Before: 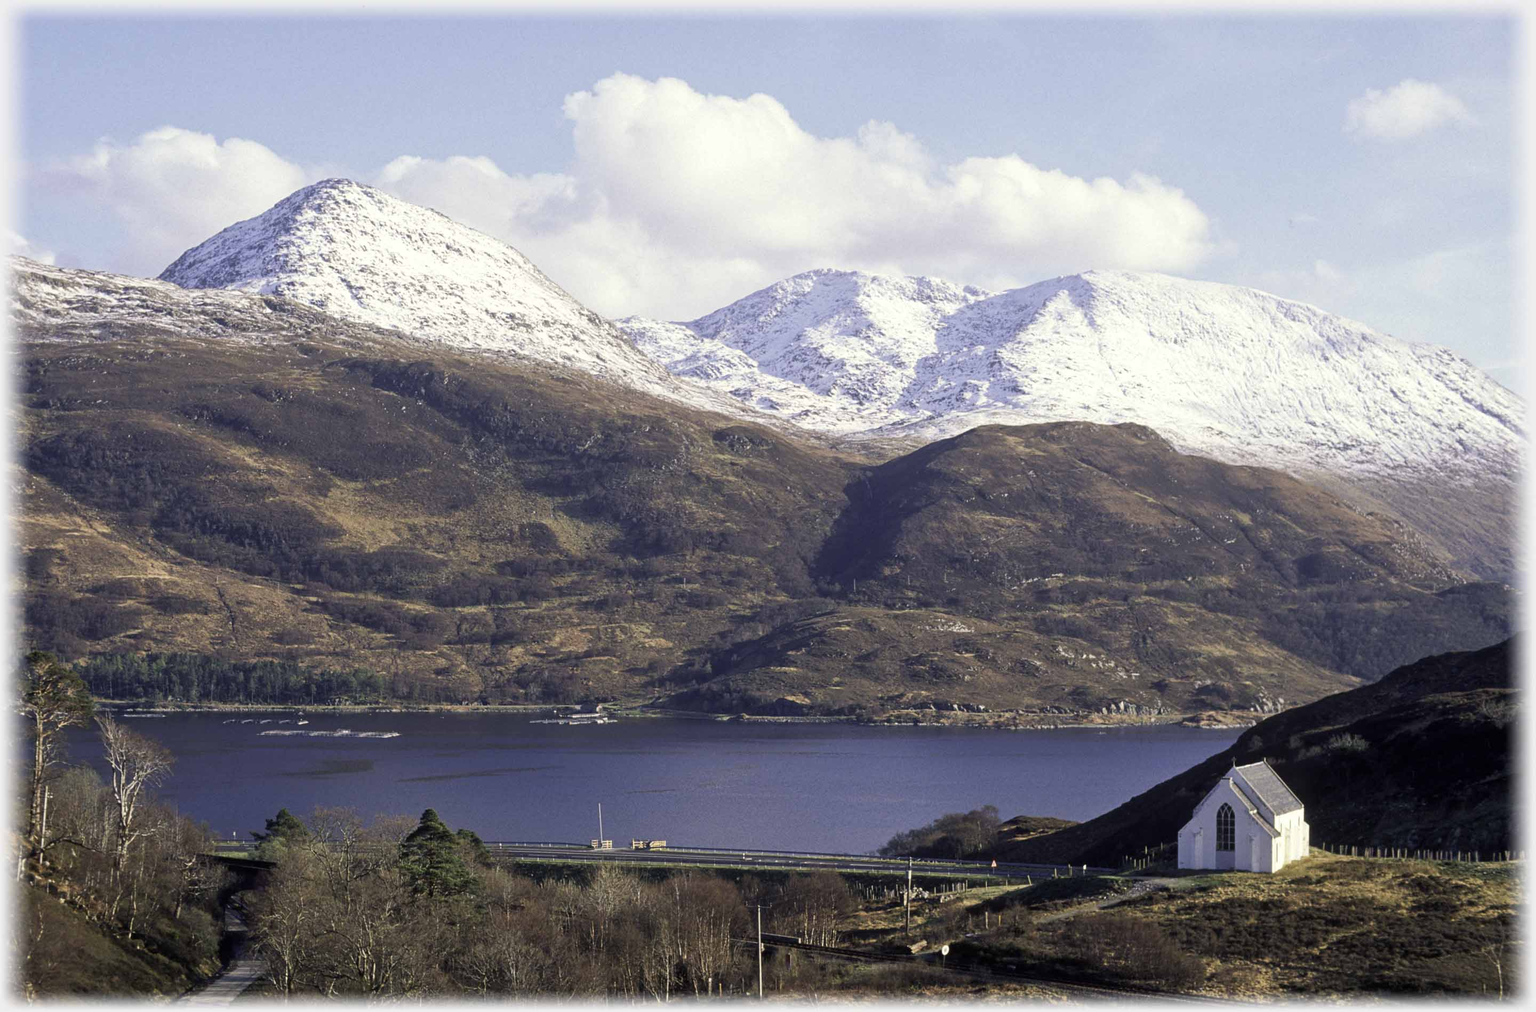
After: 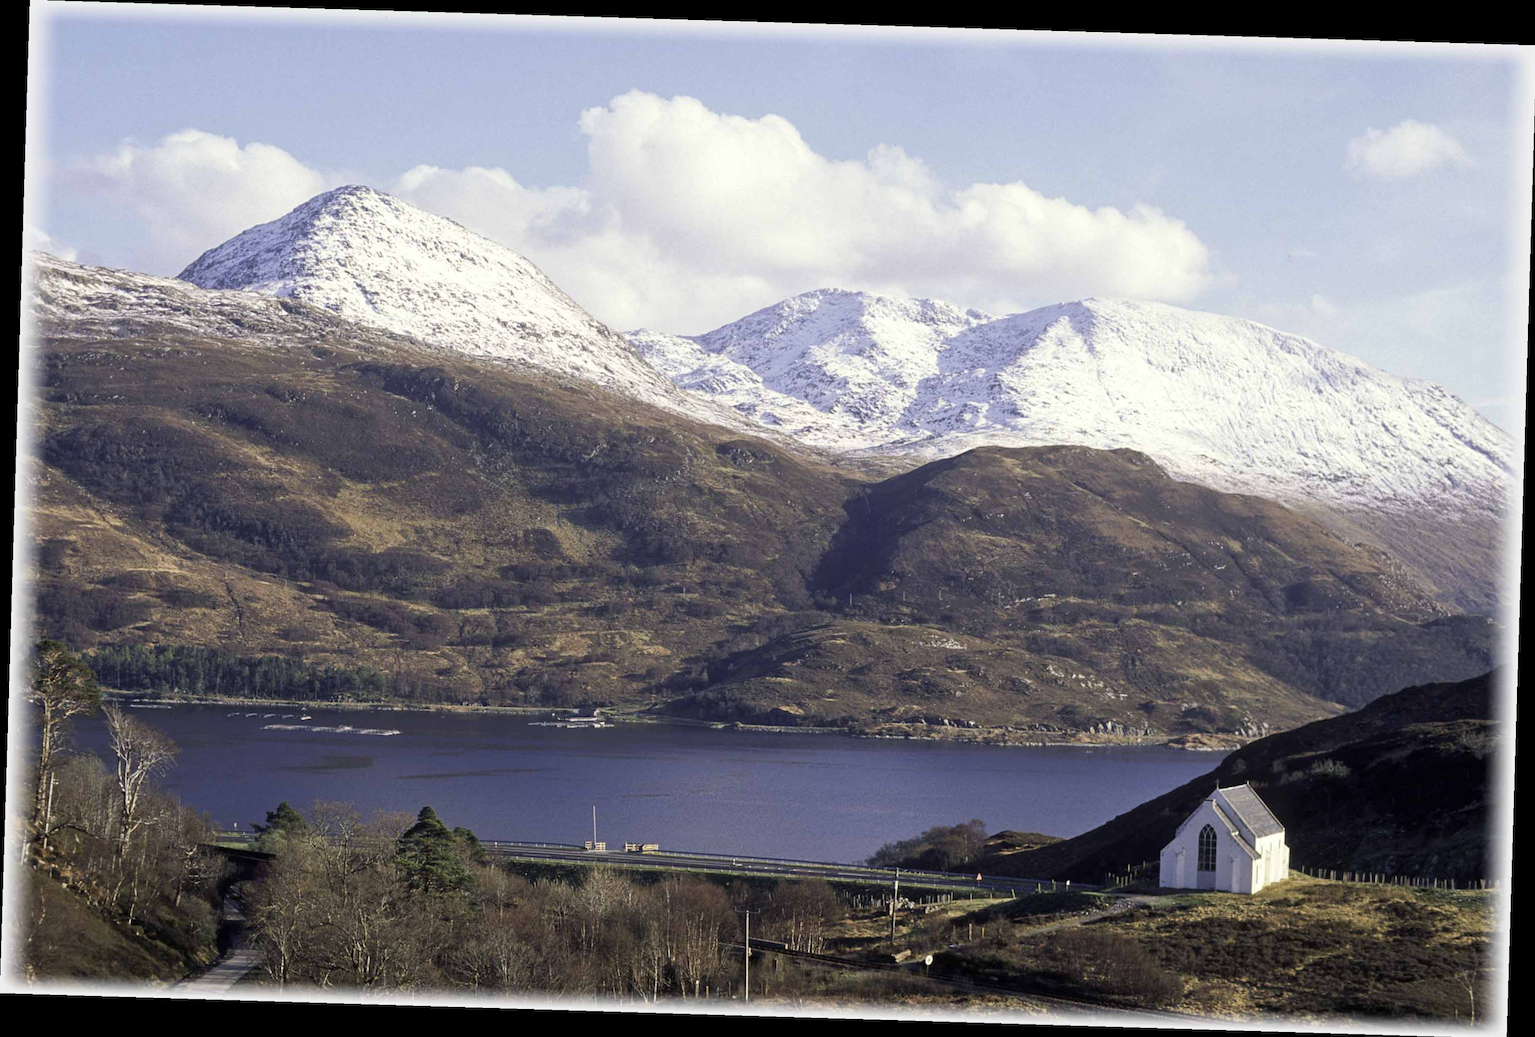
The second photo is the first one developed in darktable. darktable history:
crop and rotate: angle -1.73°
